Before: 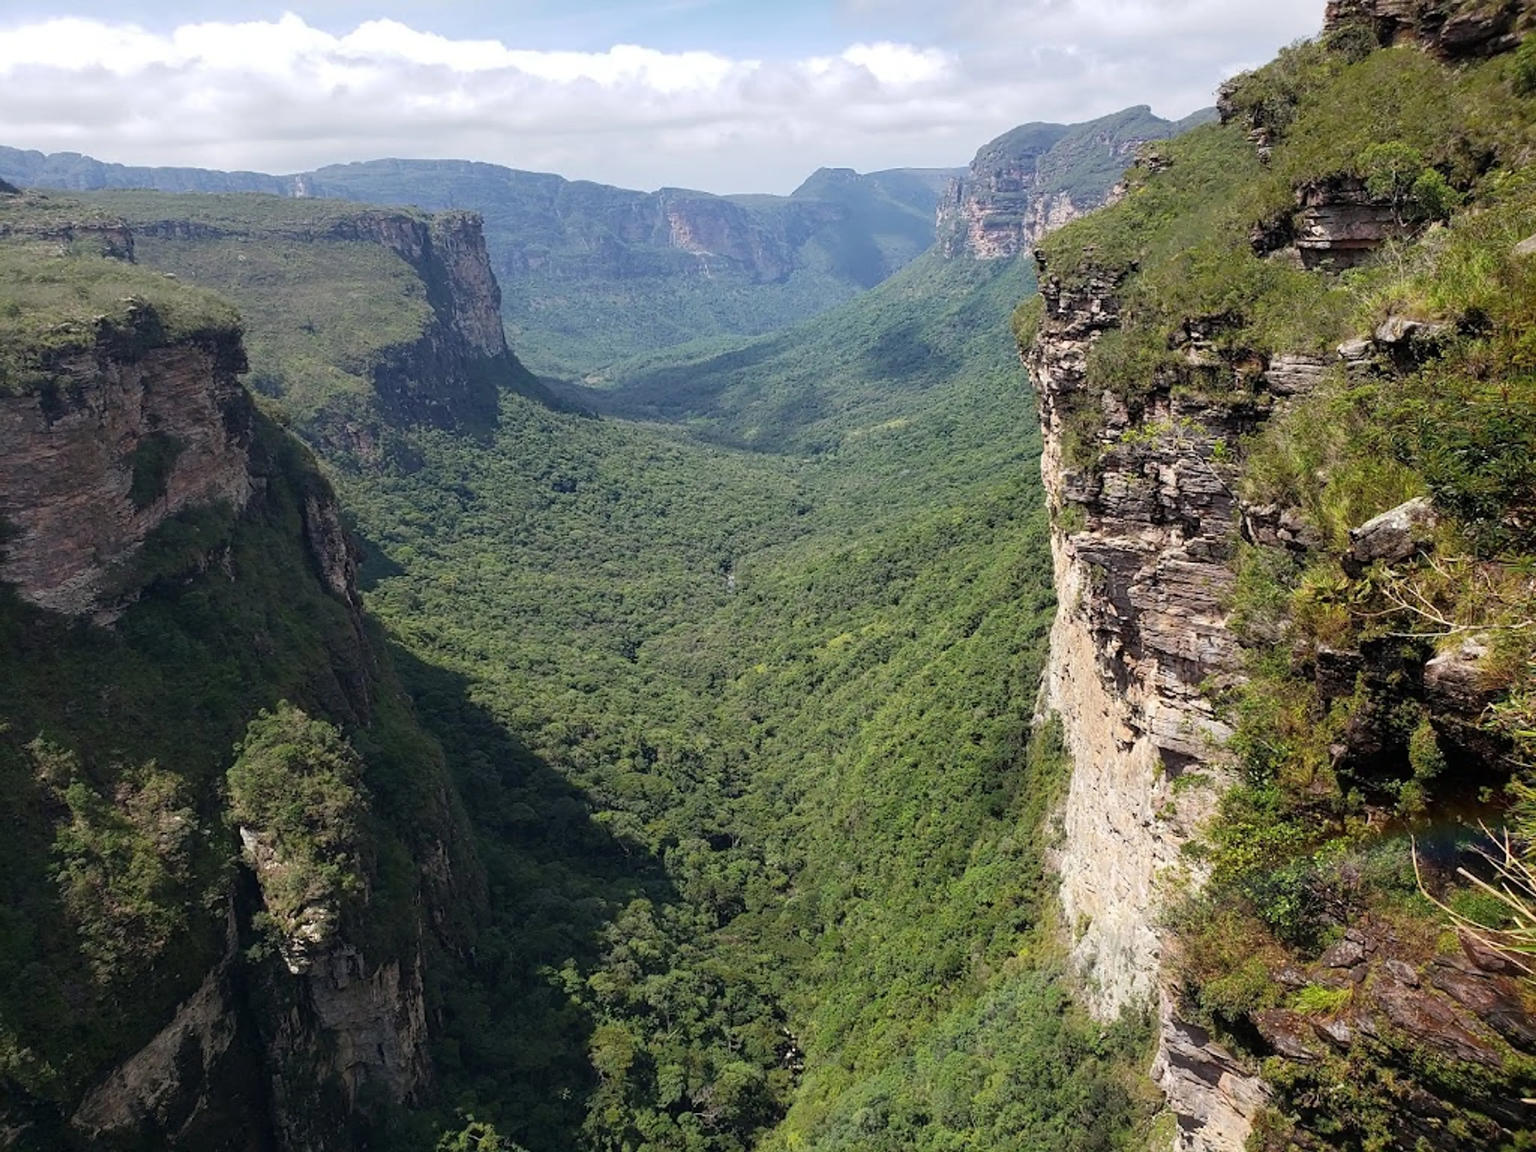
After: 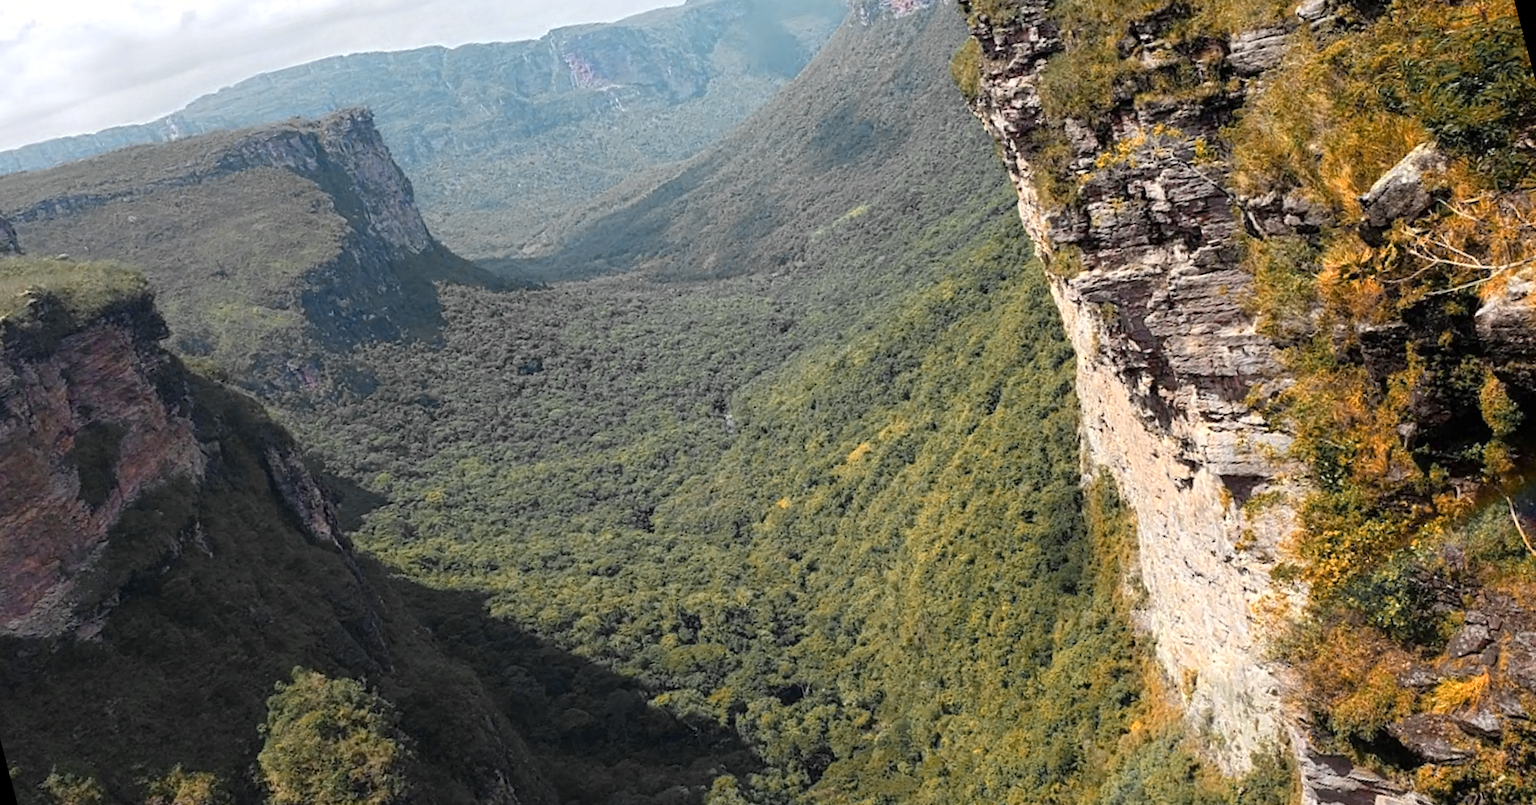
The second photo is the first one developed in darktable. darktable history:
rotate and perspective: rotation -14.8°, crop left 0.1, crop right 0.903, crop top 0.25, crop bottom 0.748
color zones: curves: ch0 [(0.009, 0.528) (0.136, 0.6) (0.255, 0.586) (0.39, 0.528) (0.522, 0.584) (0.686, 0.736) (0.849, 0.561)]; ch1 [(0.045, 0.781) (0.14, 0.416) (0.257, 0.695) (0.442, 0.032) (0.738, 0.338) (0.818, 0.632) (0.891, 0.741) (1, 0.704)]; ch2 [(0, 0.667) (0.141, 0.52) (0.26, 0.37) (0.474, 0.432) (0.743, 0.286)]
